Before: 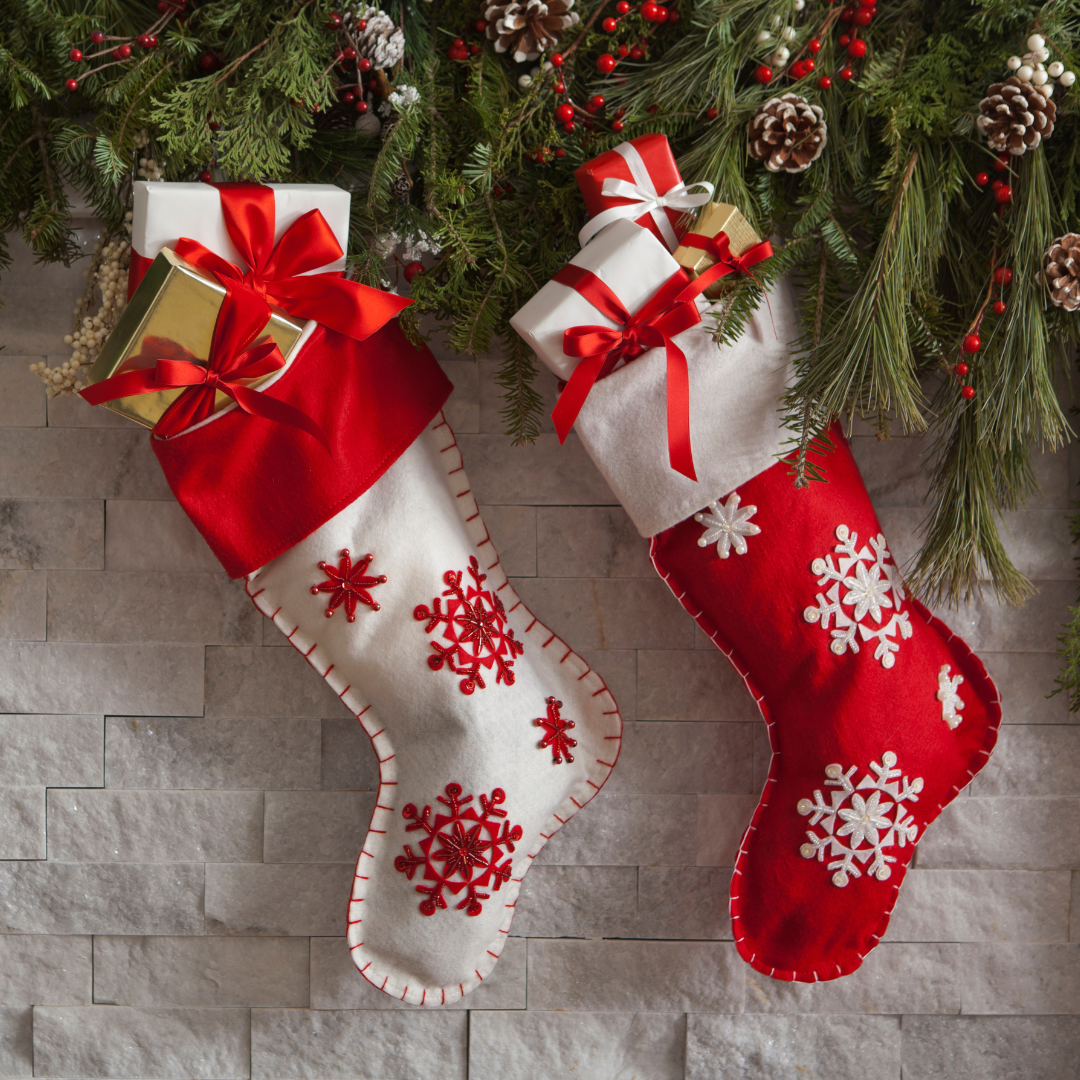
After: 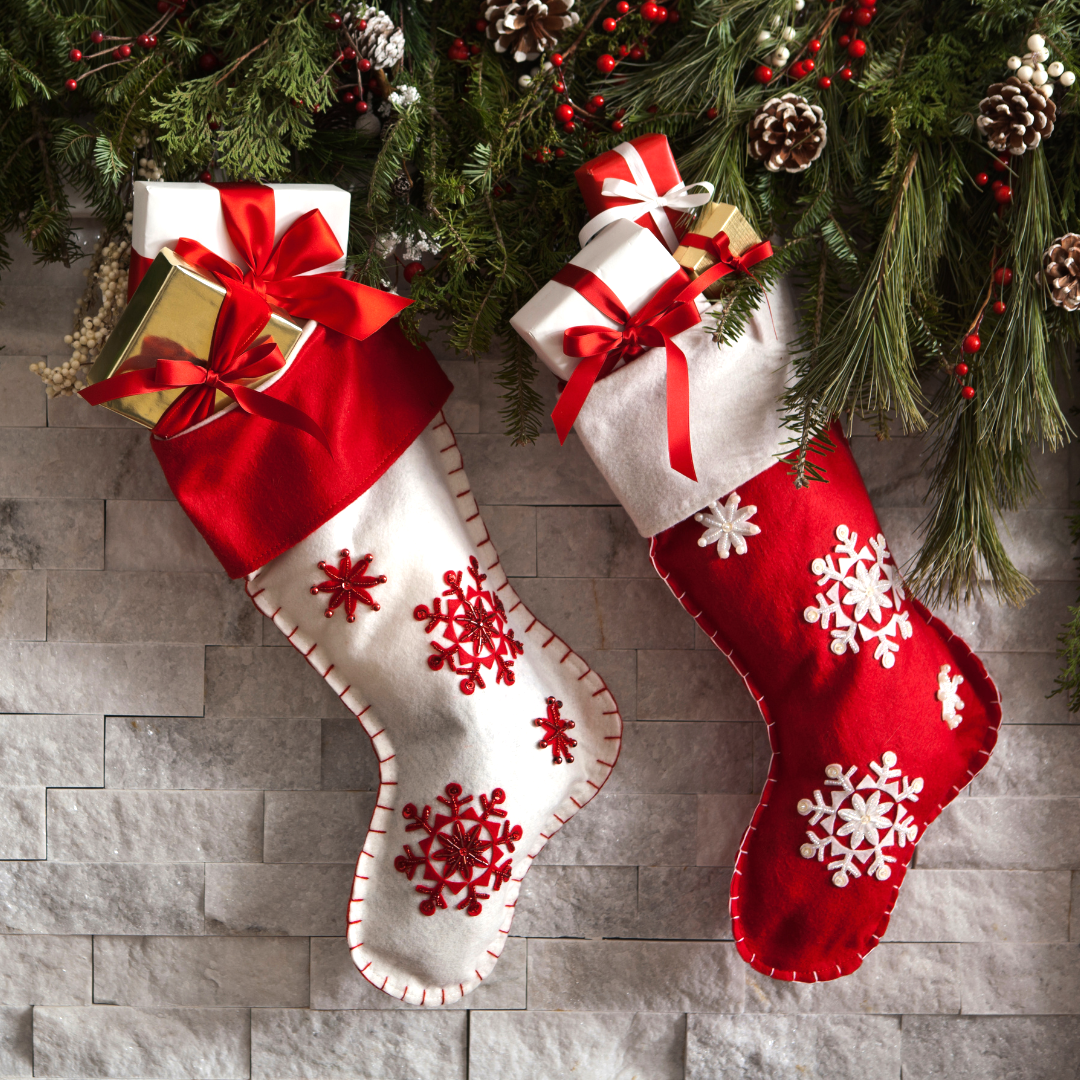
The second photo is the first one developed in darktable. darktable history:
tone equalizer: -8 EV -0.735 EV, -7 EV -0.672 EV, -6 EV -0.626 EV, -5 EV -0.38 EV, -3 EV 0.388 EV, -2 EV 0.6 EV, -1 EV 0.683 EV, +0 EV 0.746 EV, edges refinement/feathering 500, mask exposure compensation -1.57 EV, preserve details no
